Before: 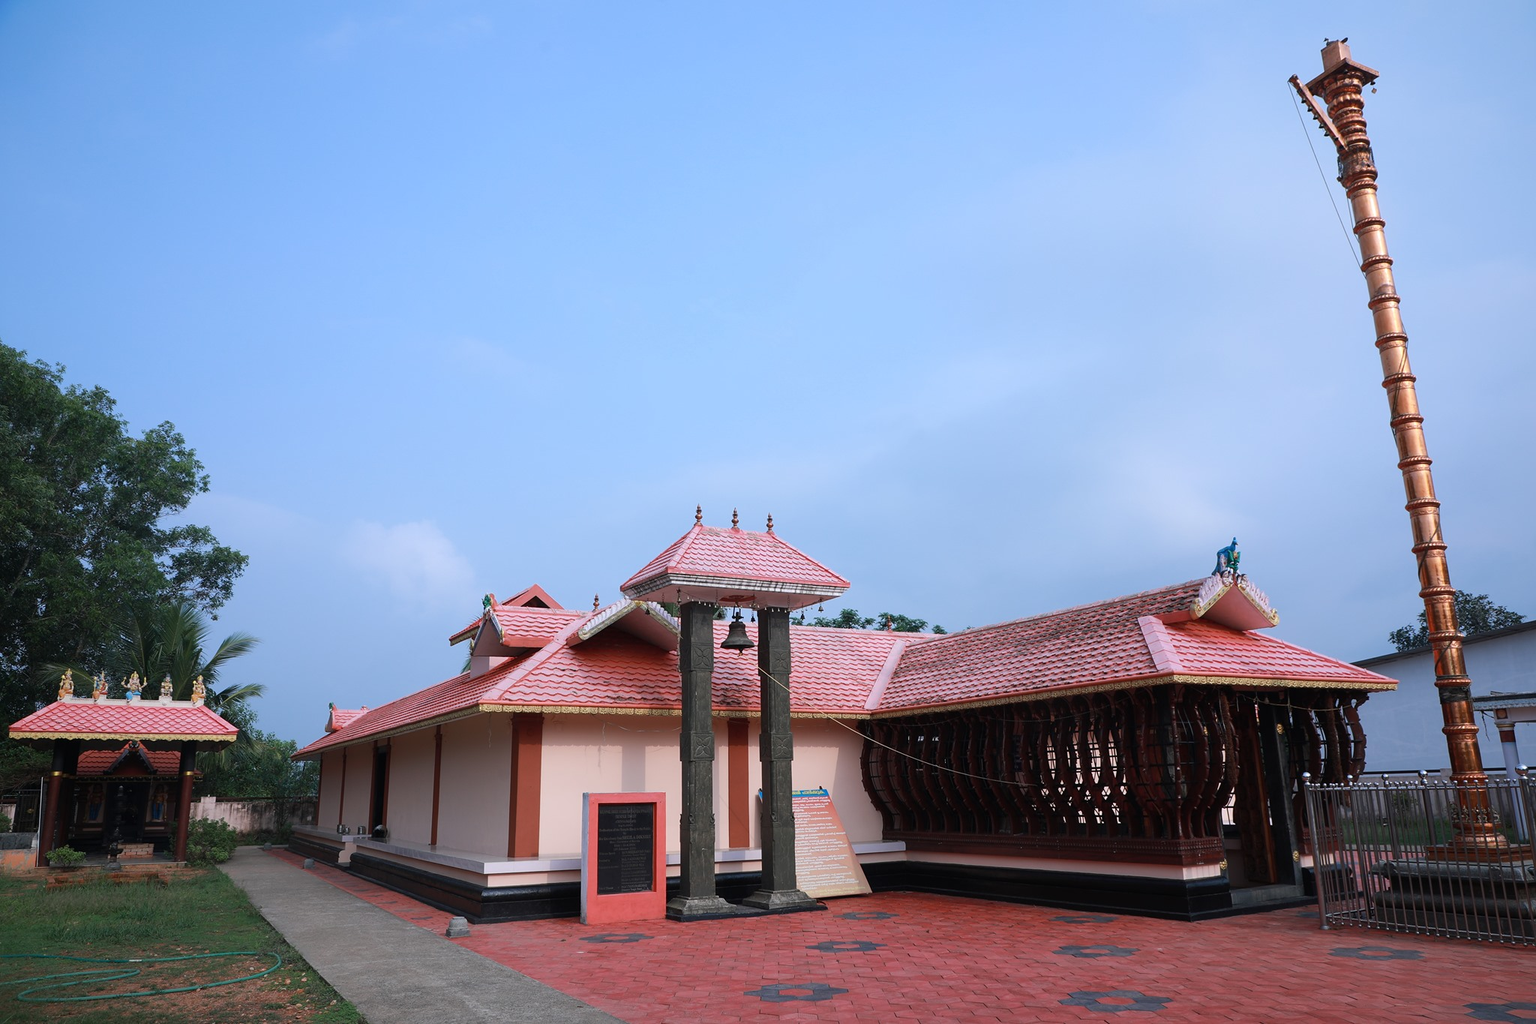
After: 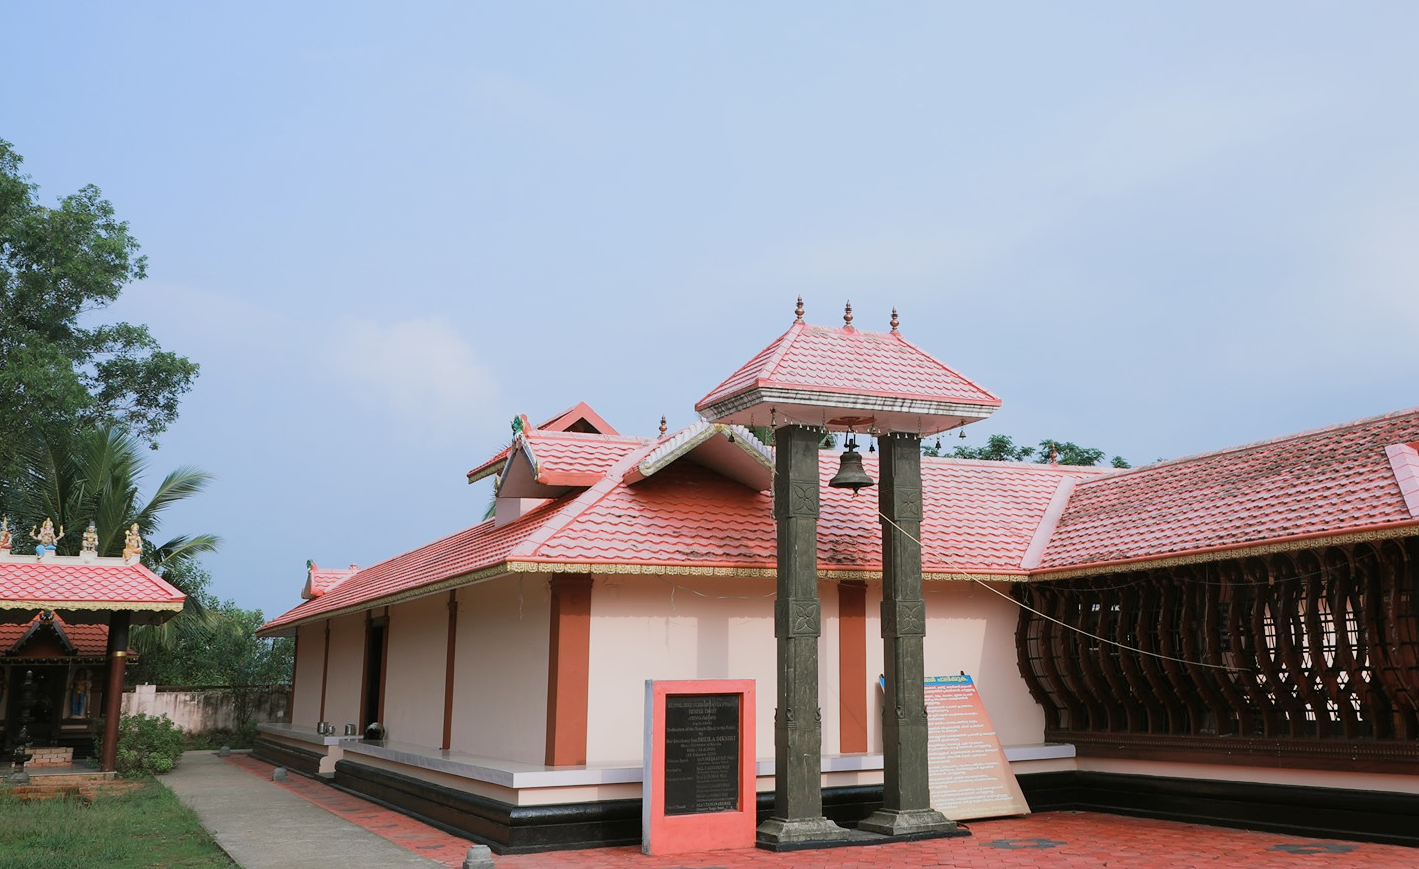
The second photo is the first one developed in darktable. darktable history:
crop: left 6.488%, top 27.668%, right 24.183%, bottom 8.656%
filmic rgb: middle gray luminance 18.42%, black relative exposure -11.25 EV, white relative exposure 3.75 EV, threshold 6 EV, target black luminance 0%, hardness 5.87, latitude 57.4%, contrast 0.963, shadows ↔ highlights balance 49.98%, add noise in highlights 0, preserve chrominance luminance Y, color science v3 (2019), use custom middle-gray values true, iterations of high-quality reconstruction 0, contrast in highlights soft, enable highlight reconstruction true
exposure: black level correction 0, exposure 0.68 EV, compensate exposure bias true, compensate highlight preservation false
color balance: mode lift, gamma, gain (sRGB), lift [1.04, 1, 1, 0.97], gamma [1.01, 1, 1, 0.97], gain [0.96, 1, 1, 0.97]
